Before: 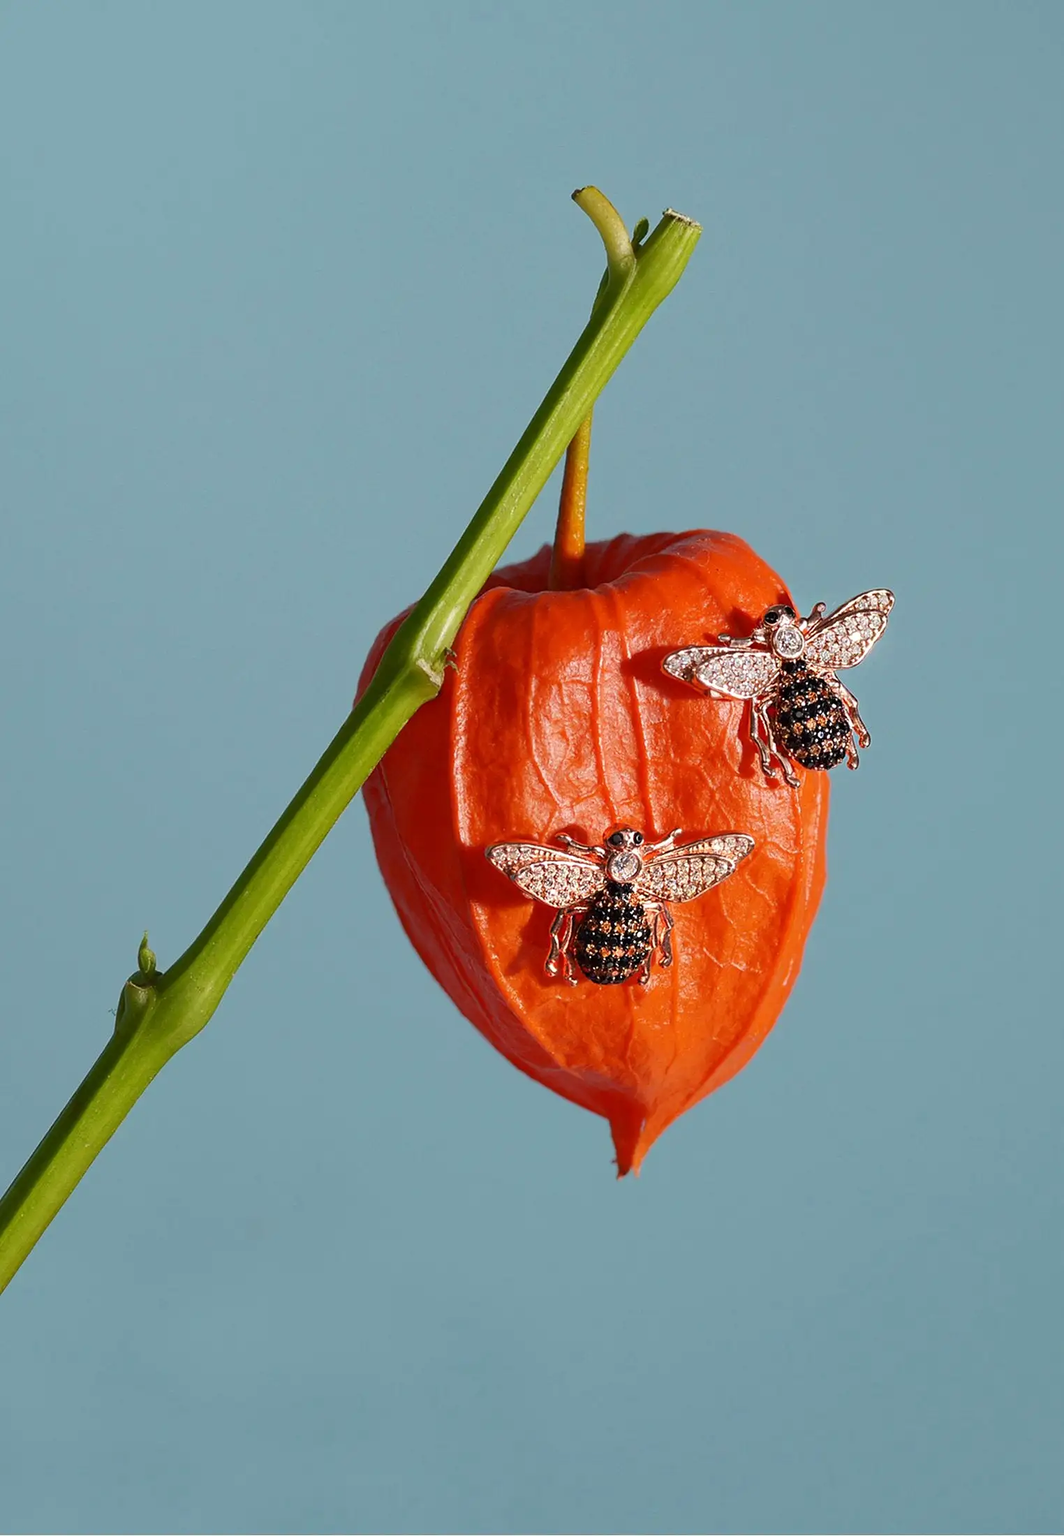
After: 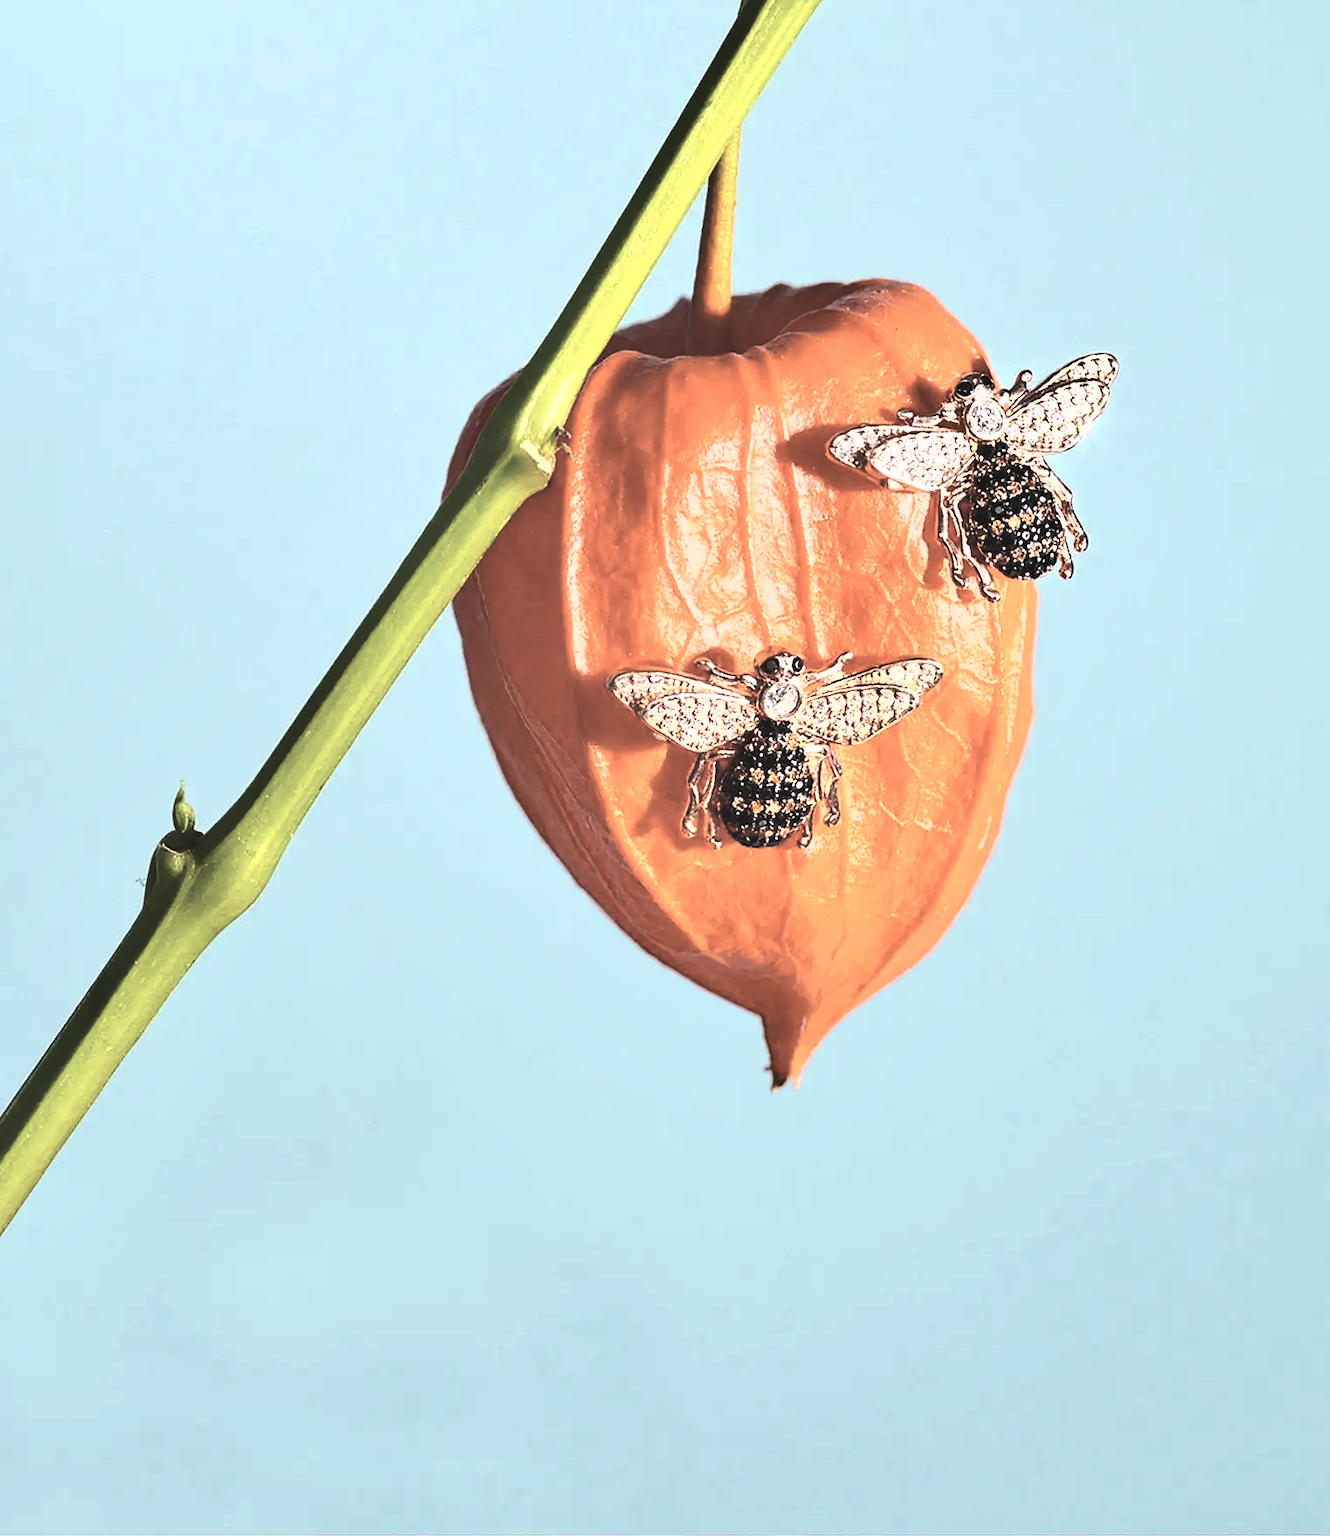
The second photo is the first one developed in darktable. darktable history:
color balance rgb: global offset › luminance 0.71%, perceptual saturation grading › global saturation -11.5%, perceptual brilliance grading › highlights 17.77%, perceptual brilliance grading › mid-tones 31.71%, perceptual brilliance grading › shadows -31.01%, global vibrance 50%
shadows and highlights: highlights color adjustment 0%, low approximation 0.01, soften with gaussian
exposure: black level correction 0, exposure 0.7 EV, compensate exposure bias true, compensate highlight preservation false
contrast brightness saturation: contrast 0.1, brightness 0.3, saturation 0.14
color correction: saturation 0.5
crop and rotate: top 19.998%
